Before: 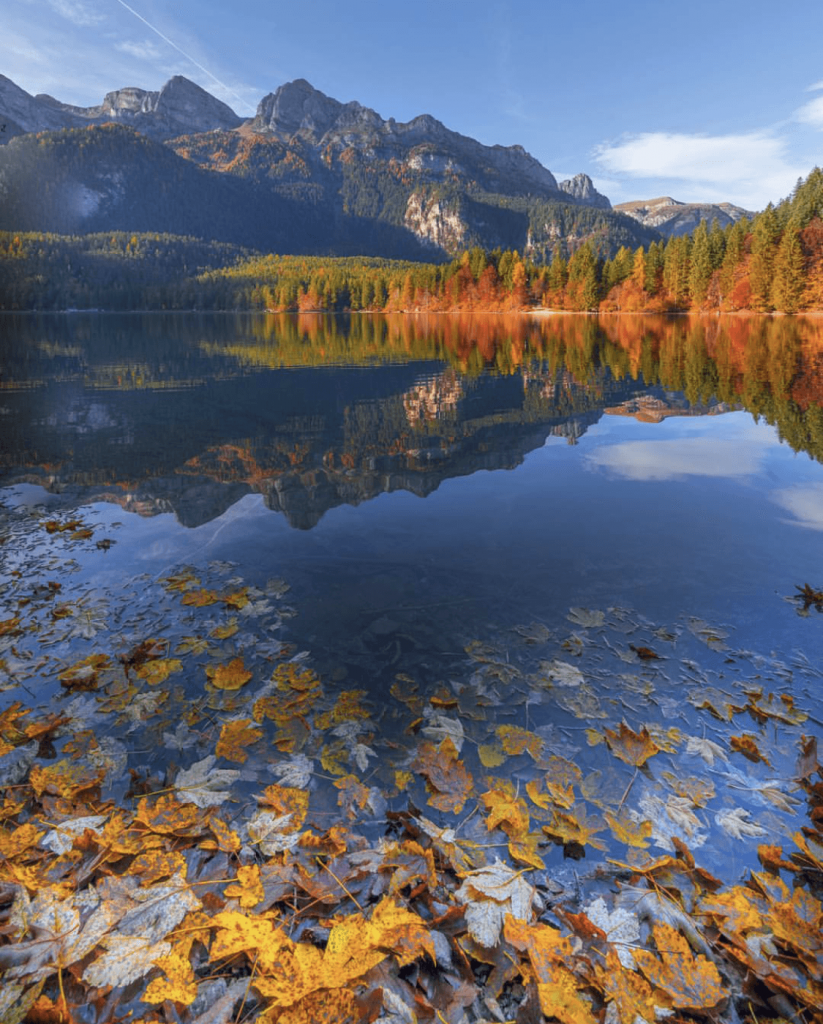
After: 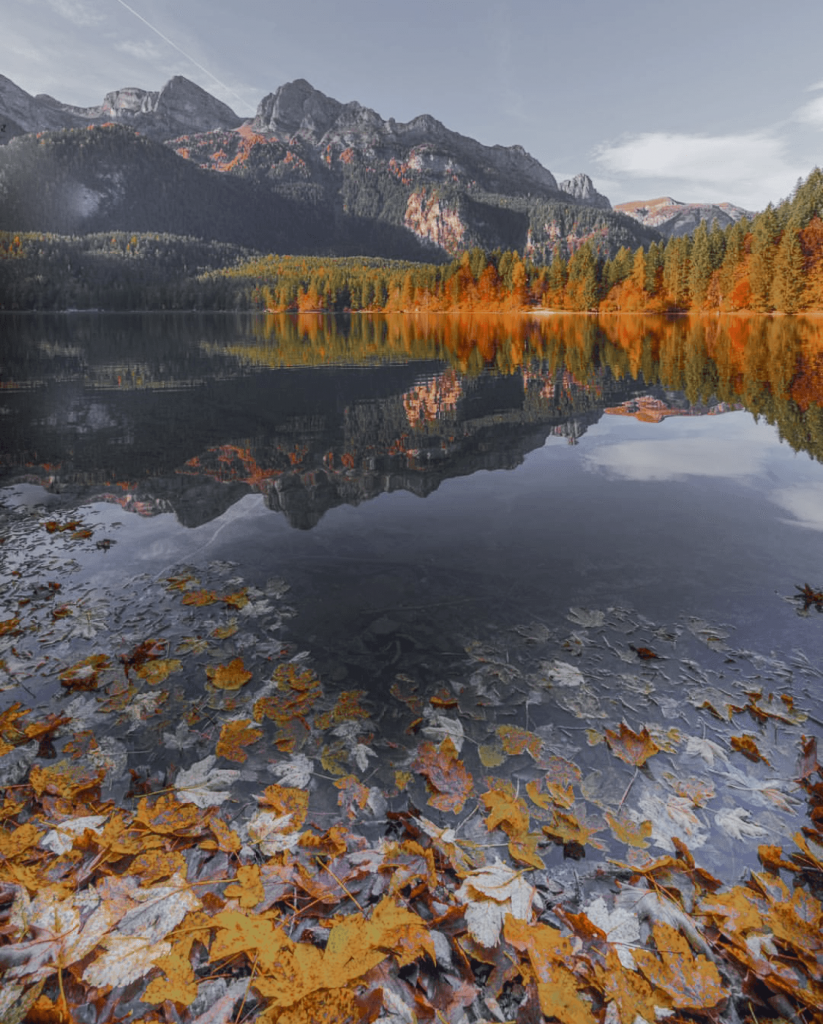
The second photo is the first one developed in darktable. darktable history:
color zones: curves: ch0 [(0, 0.48) (0.209, 0.398) (0.305, 0.332) (0.429, 0.493) (0.571, 0.5) (0.714, 0.5) (0.857, 0.5) (1, 0.48)]; ch1 [(0, 0.736) (0.143, 0.625) (0.225, 0.371) (0.429, 0.256) (0.571, 0.241) (0.714, 0.213) (0.857, 0.48) (1, 0.736)]; ch2 [(0, 0.448) (0.143, 0.498) (0.286, 0.5) (0.429, 0.5) (0.571, 0.5) (0.714, 0.5) (0.857, 0.5) (1, 0.448)]
tone curve: curves: ch0 [(0, 0) (0.052, 0.018) (0.236, 0.207) (0.41, 0.417) (0.485, 0.518) (0.54, 0.584) (0.625, 0.666) (0.845, 0.828) (0.994, 0.964)]; ch1 [(0, 0.055) (0.15, 0.117) (0.317, 0.34) (0.382, 0.408) (0.434, 0.441) (0.472, 0.479) (0.498, 0.501) (0.557, 0.558) (0.616, 0.59) (0.739, 0.7) (0.873, 0.857) (1, 0.928)]; ch2 [(0, 0) (0.352, 0.403) (0.447, 0.466) (0.482, 0.482) (0.528, 0.526) (0.586, 0.577) (0.618, 0.621) (0.785, 0.747) (1, 1)], color space Lab, independent channels, preserve colors none
local contrast: highlights 48%, shadows 0%, detail 100%
